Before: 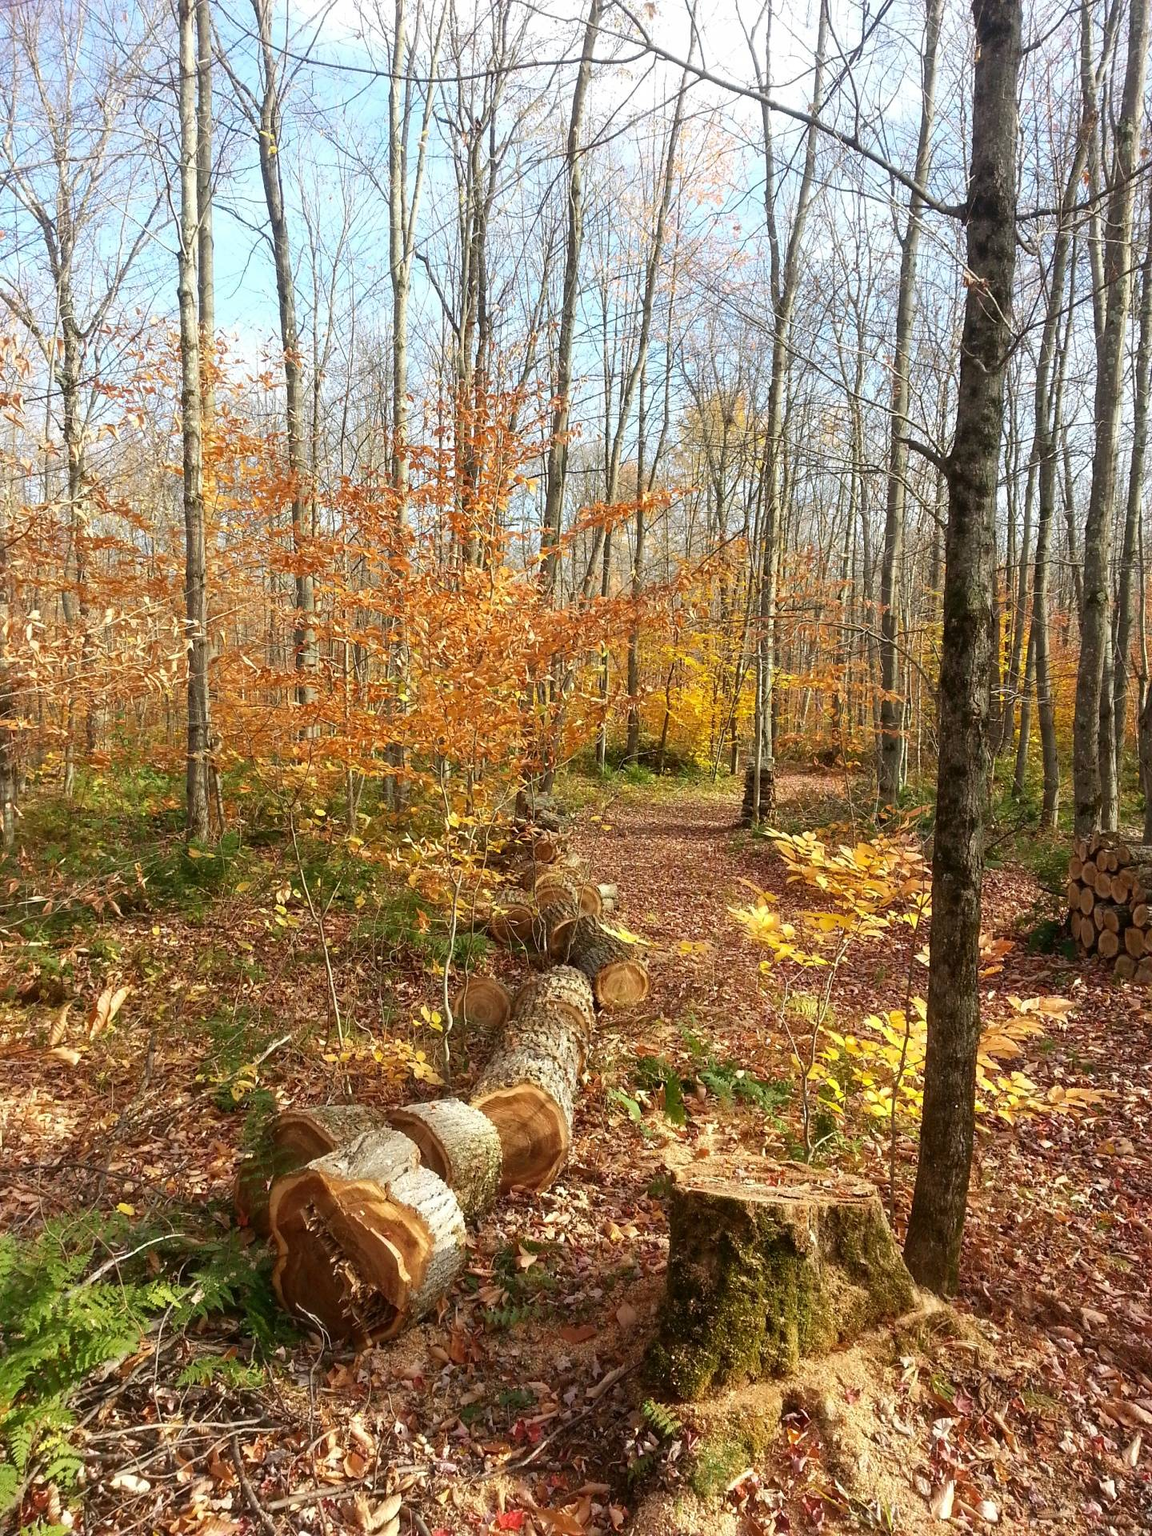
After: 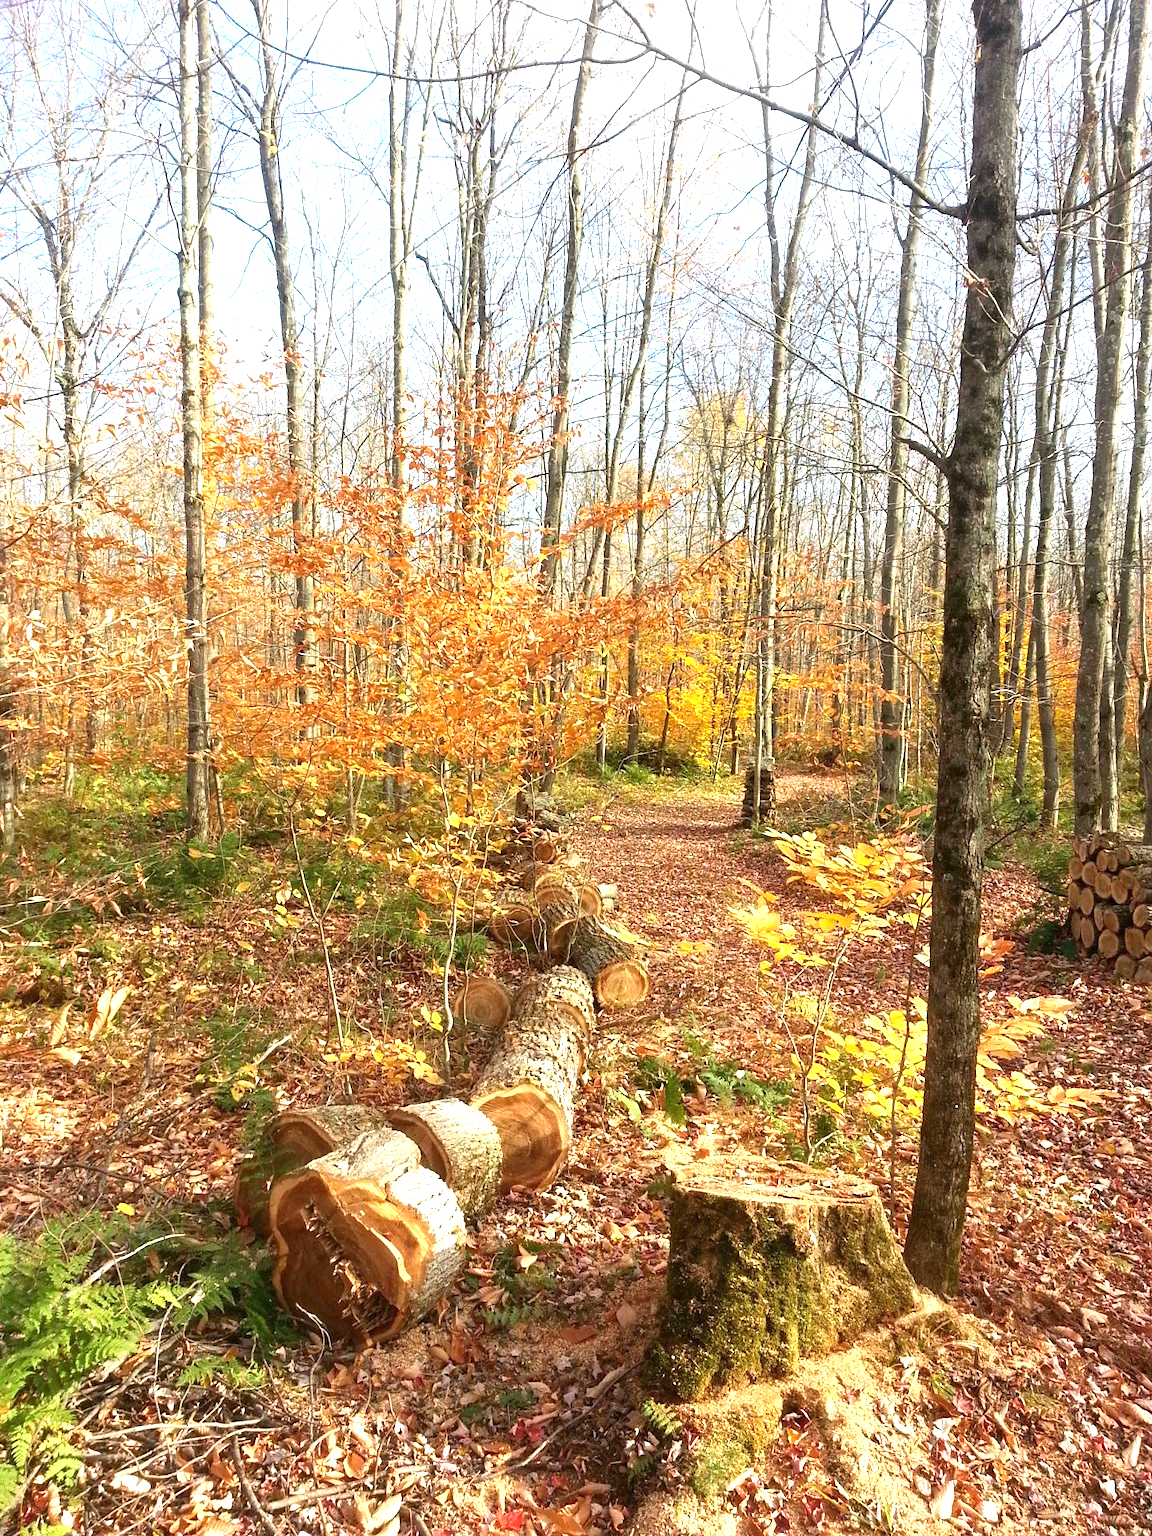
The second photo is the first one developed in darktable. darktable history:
rotate and perspective: automatic cropping original format, crop left 0, crop top 0
exposure: black level correction 0, exposure 0.9 EV, compensate highlight preservation false
